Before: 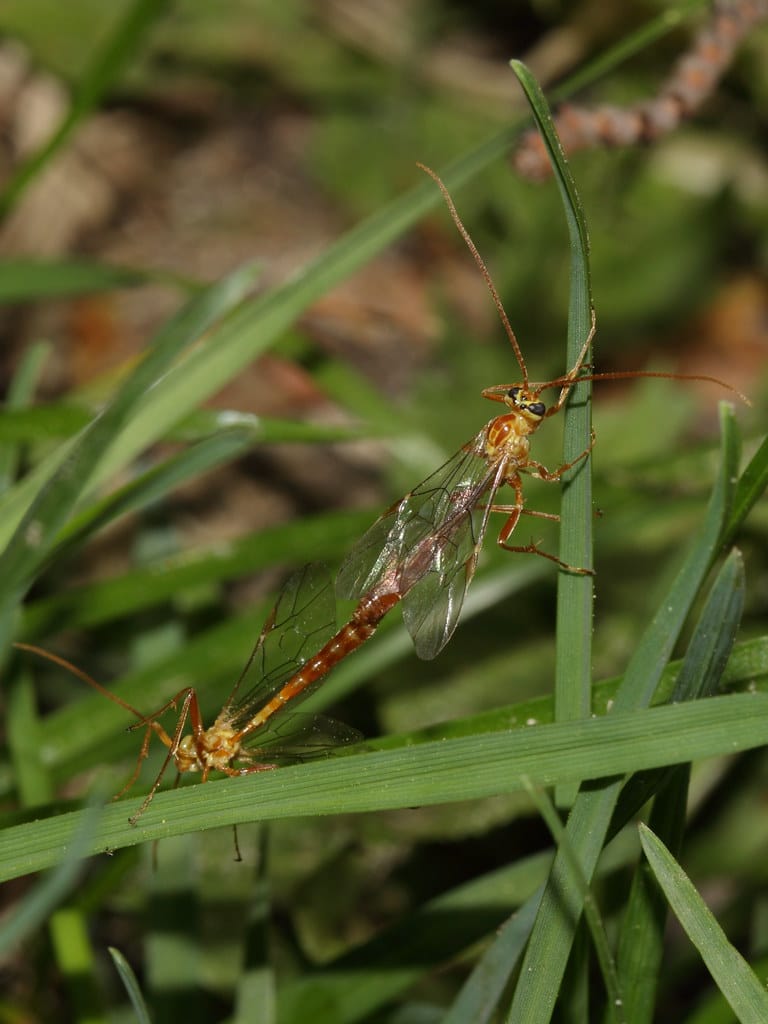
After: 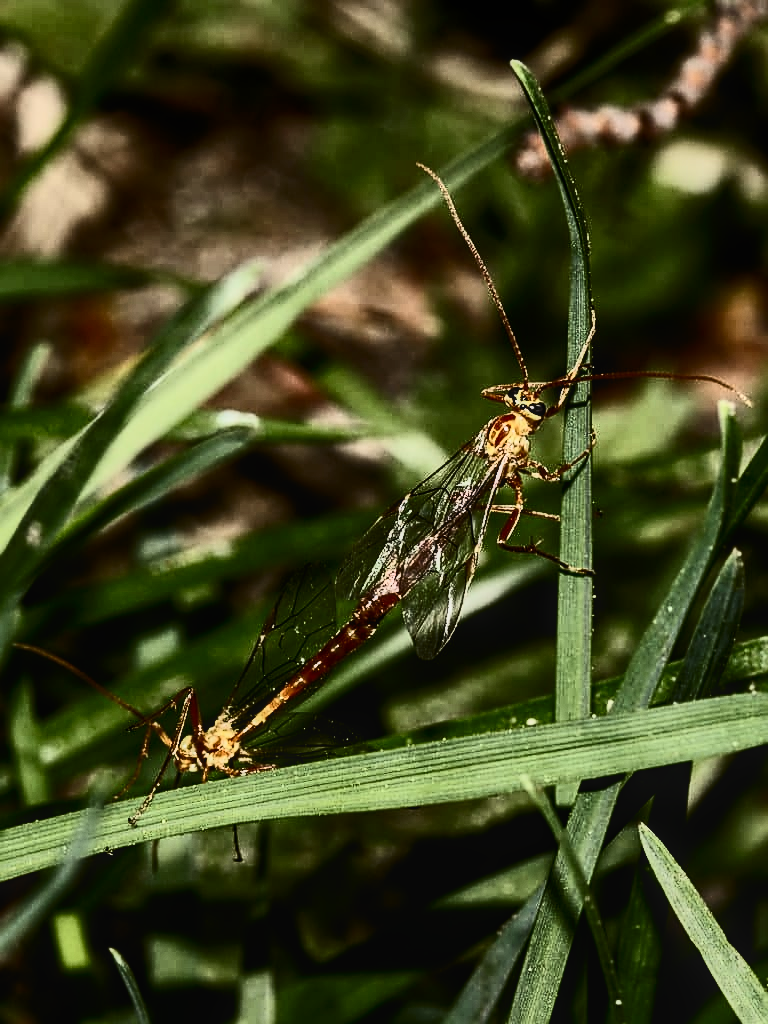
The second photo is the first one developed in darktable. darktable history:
local contrast: detail 110%
contrast brightness saturation: contrast 0.93, brightness 0.2
filmic rgb: black relative exposure -5 EV, hardness 2.88, contrast 1.3
sharpen: on, module defaults
